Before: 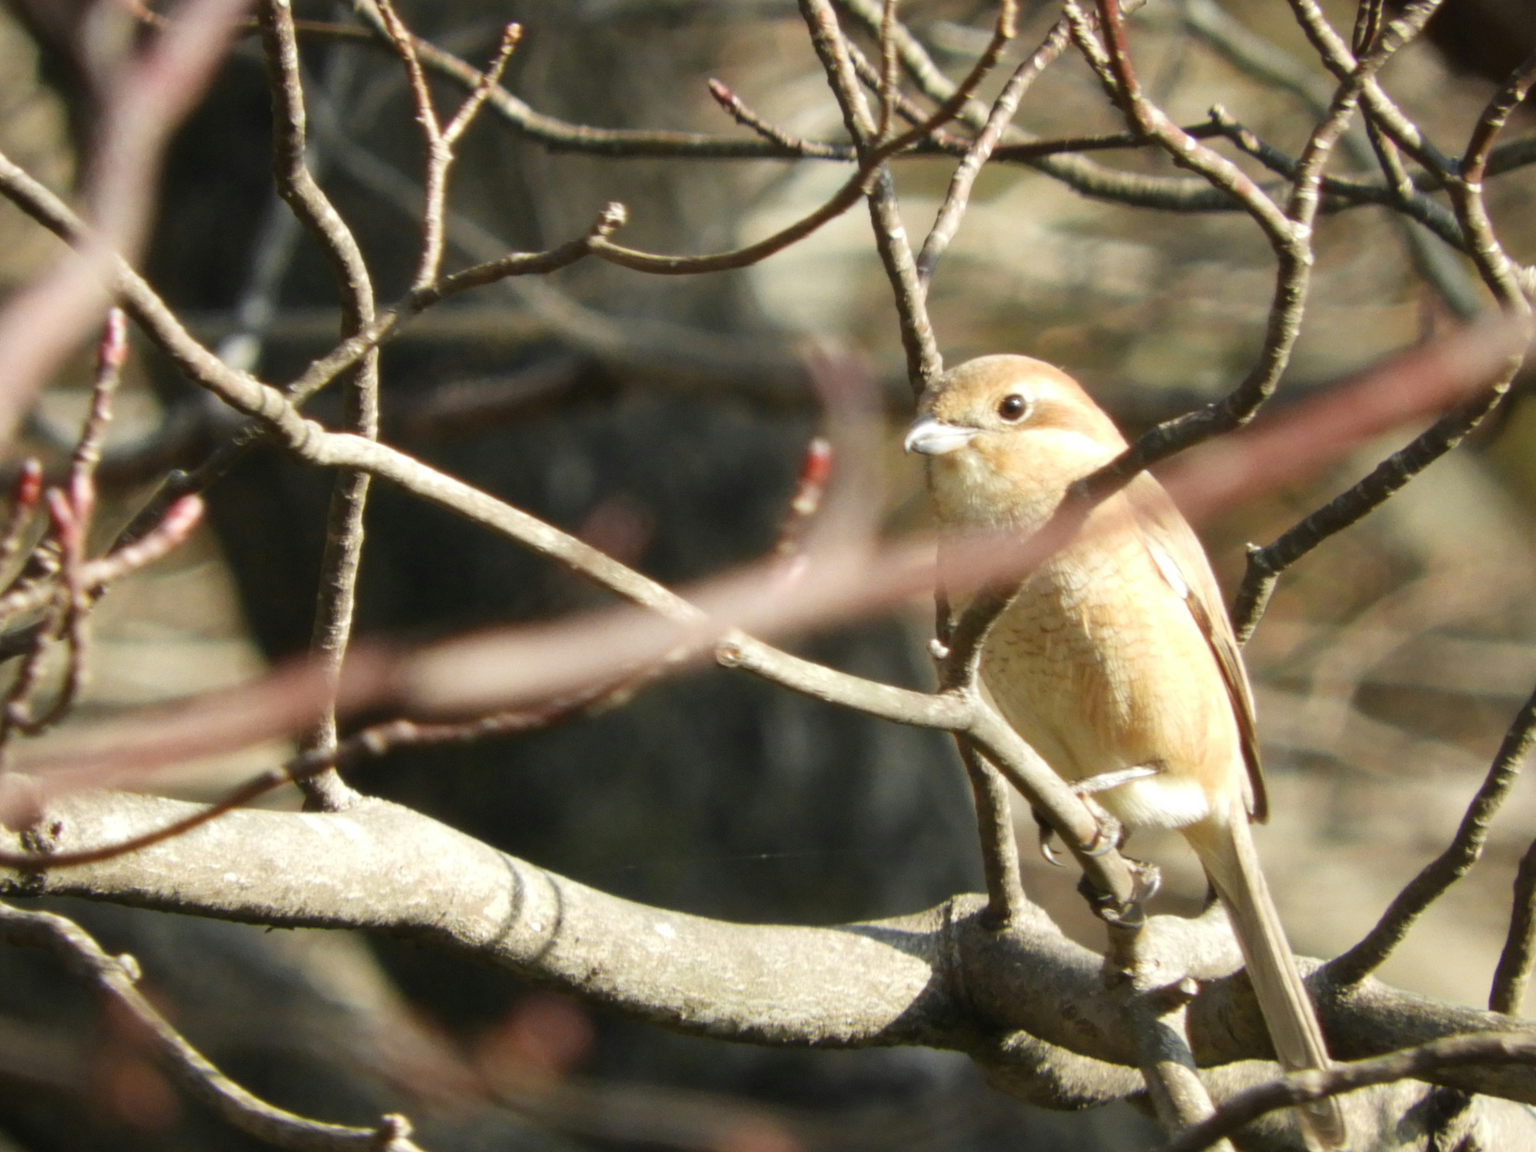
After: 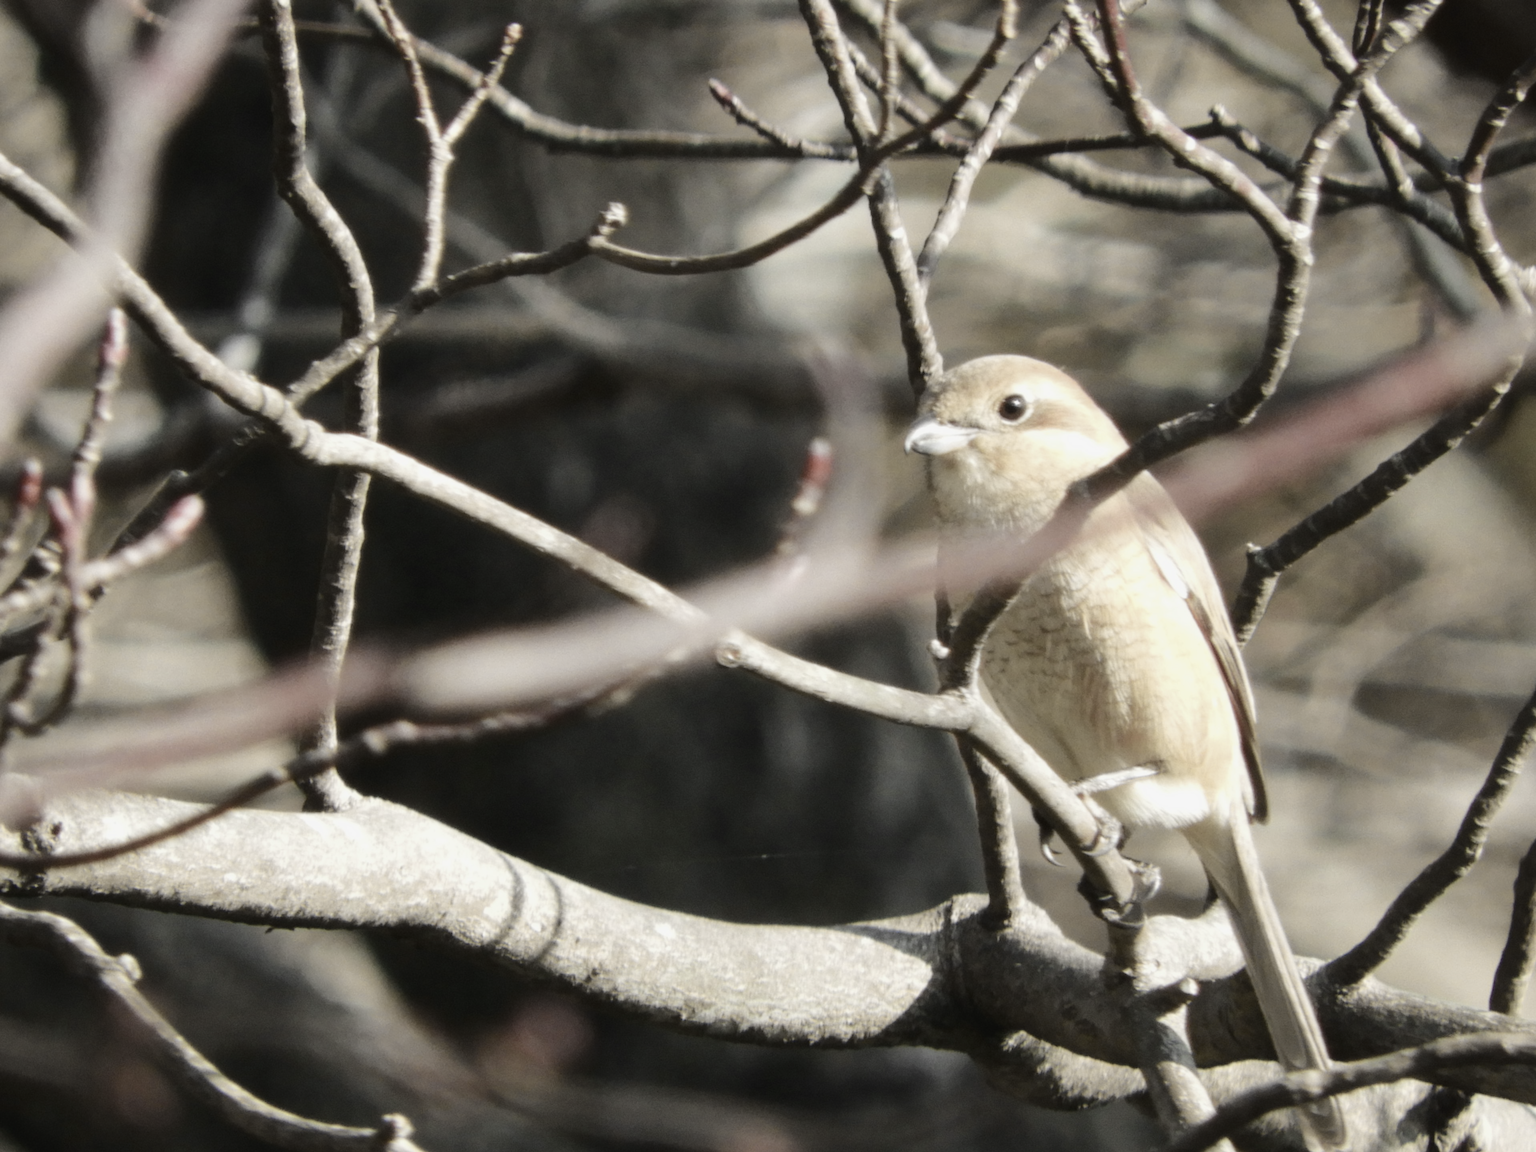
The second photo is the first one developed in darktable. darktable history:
contrast brightness saturation: contrast 0.09, saturation 0.28
color zones: curves: ch1 [(0.238, 0.163) (0.476, 0.2) (0.733, 0.322) (0.848, 0.134)]
tone curve: curves: ch0 [(0, 0.021) (0.049, 0.044) (0.157, 0.131) (0.365, 0.359) (0.499, 0.517) (0.675, 0.667) (0.856, 0.83) (1, 0.969)]; ch1 [(0, 0) (0.302, 0.309) (0.433, 0.443) (0.472, 0.47) (0.502, 0.503) (0.527, 0.516) (0.564, 0.557) (0.614, 0.645) (0.677, 0.722) (0.859, 0.889) (1, 1)]; ch2 [(0, 0) (0.33, 0.301) (0.447, 0.44) (0.487, 0.496) (0.502, 0.501) (0.535, 0.537) (0.565, 0.558) (0.608, 0.624) (1, 1)], color space Lab, independent channels, preserve colors none
